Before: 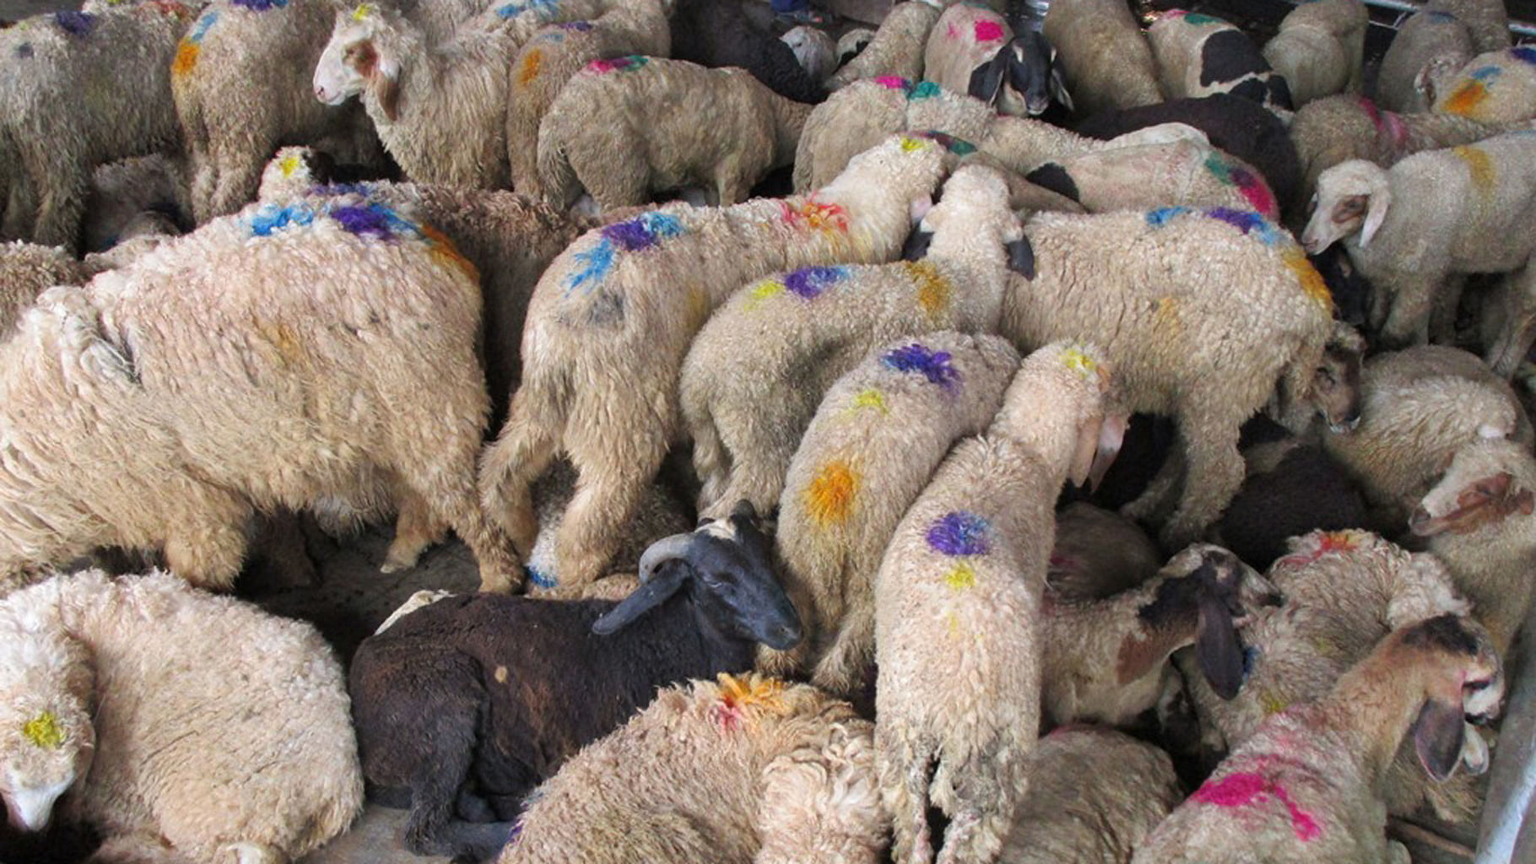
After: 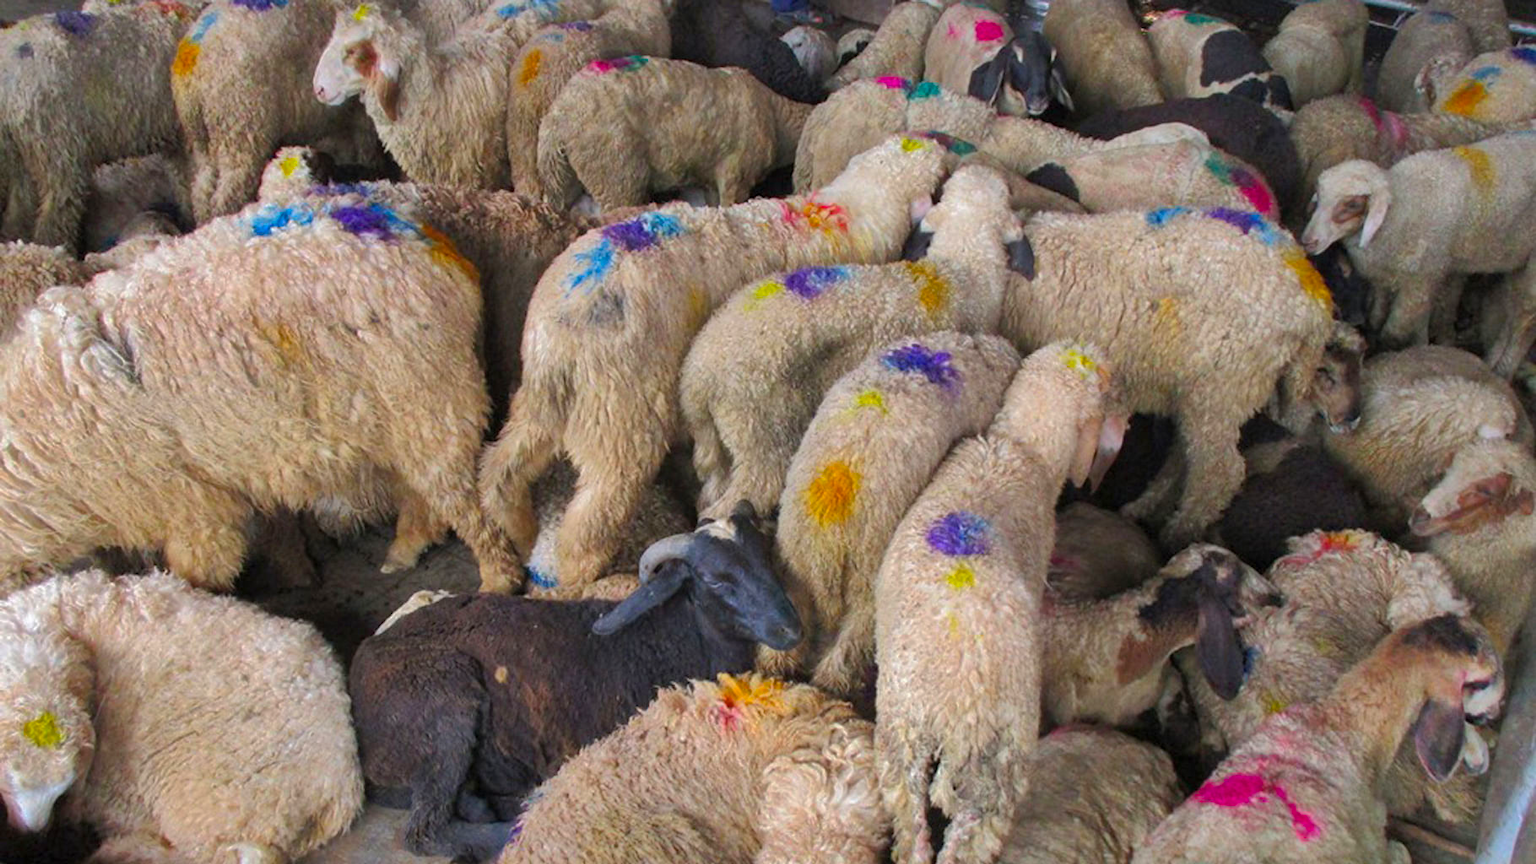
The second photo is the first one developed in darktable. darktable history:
shadows and highlights: shadows 39.4, highlights -59.93
color balance rgb: perceptual saturation grading › global saturation 30.698%
